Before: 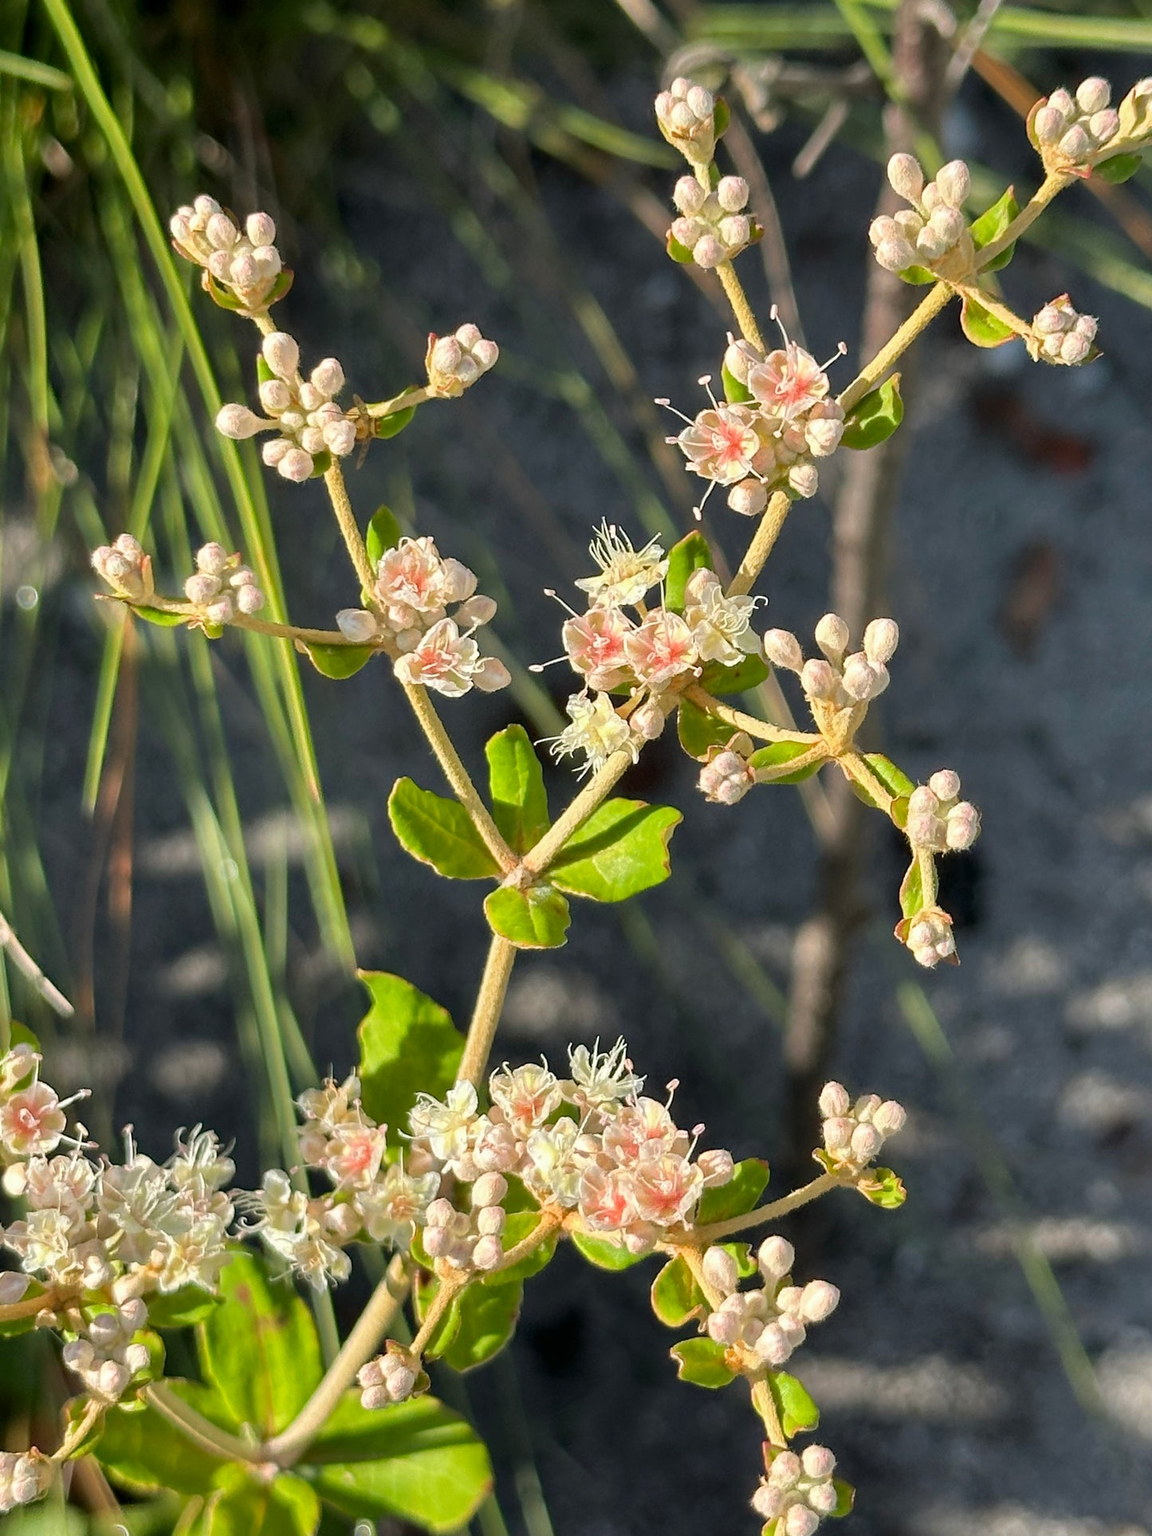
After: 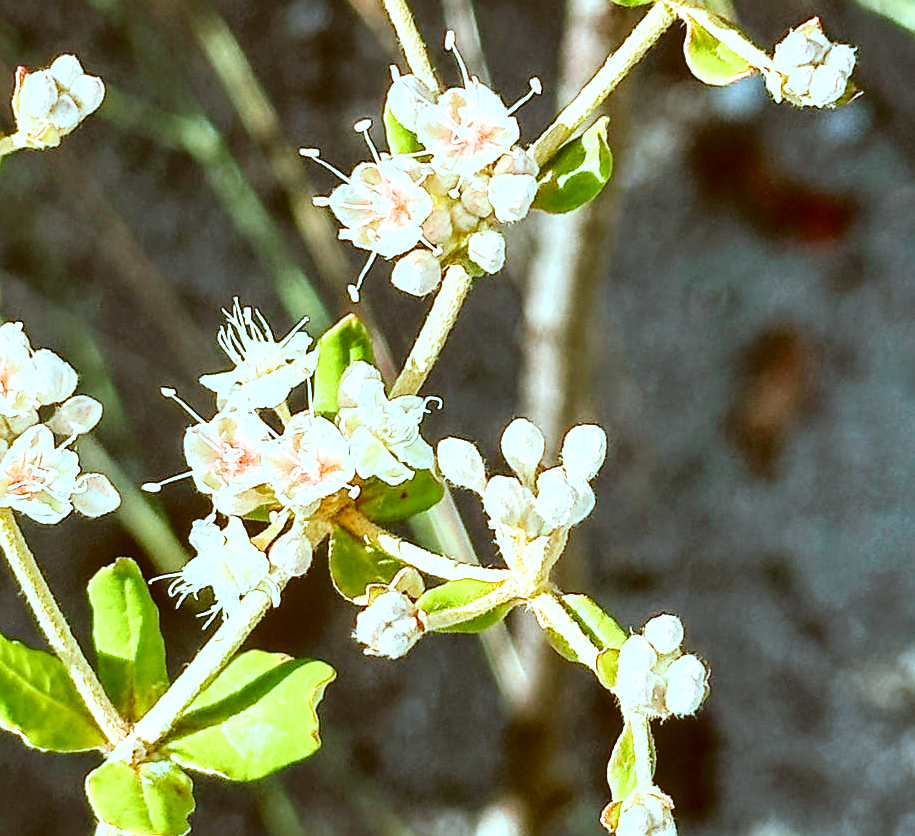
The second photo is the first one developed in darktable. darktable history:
exposure: black level correction 0, exposure 0.498 EV, compensate highlight preservation false
base curve: curves: ch0 [(0, 0) (0.036, 0.025) (0.121, 0.166) (0.206, 0.329) (0.605, 0.79) (1, 1)], preserve colors none
local contrast: on, module defaults
sharpen: radius 1.907, amount 0.415, threshold 1.29
crop: left 36.104%, top 18.262%, right 0.552%, bottom 38.315%
color correction: highlights a* -14.39, highlights b* -16.15, shadows a* 10.46, shadows b* 30.07
contrast brightness saturation: contrast 0.143
tone equalizer: -8 EV 0.001 EV, -7 EV -0.003 EV, -6 EV 0.002 EV, -5 EV -0.018 EV, -4 EV -0.12 EV, -3 EV -0.156 EV, -2 EV 0.235 EV, -1 EV 0.717 EV, +0 EV 0.479 EV, edges refinement/feathering 500, mask exposure compensation -1.24 EV, preserve details no
